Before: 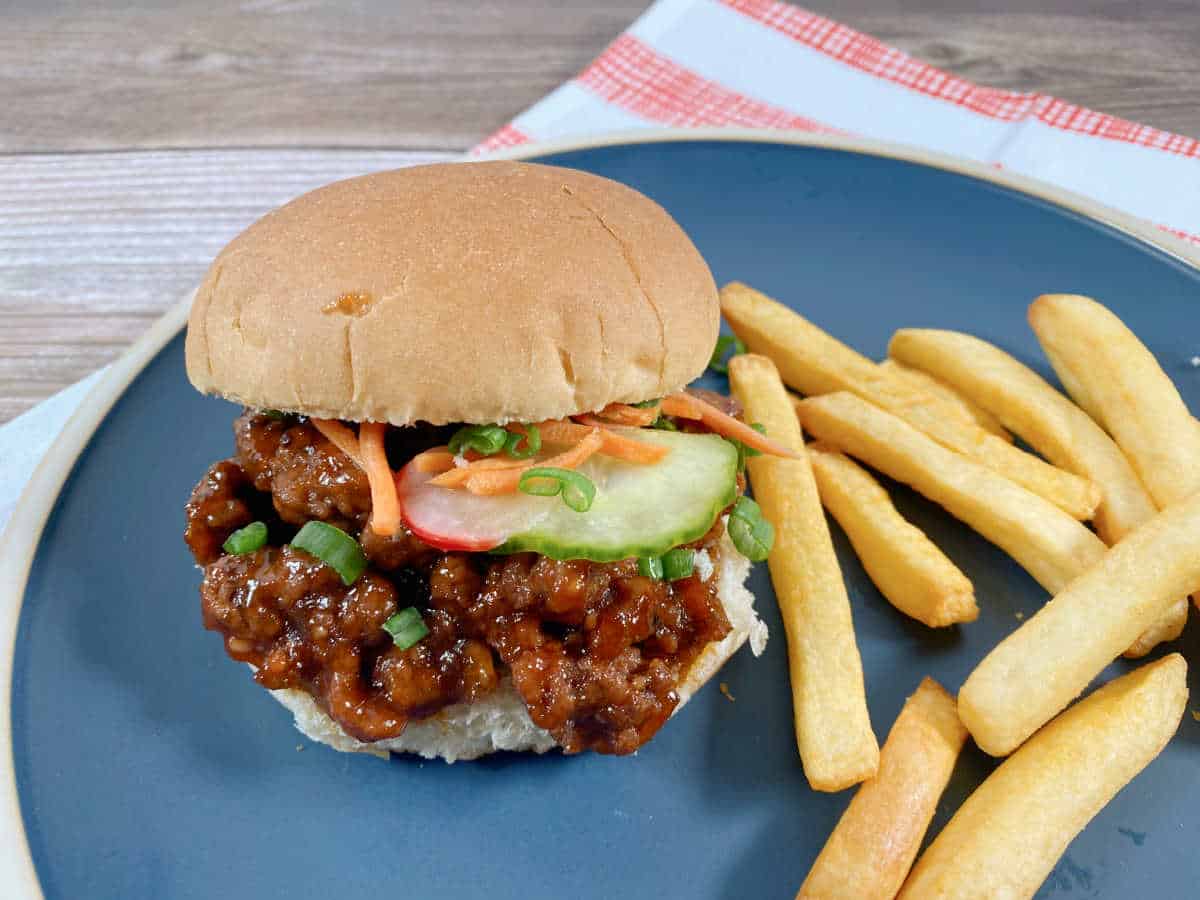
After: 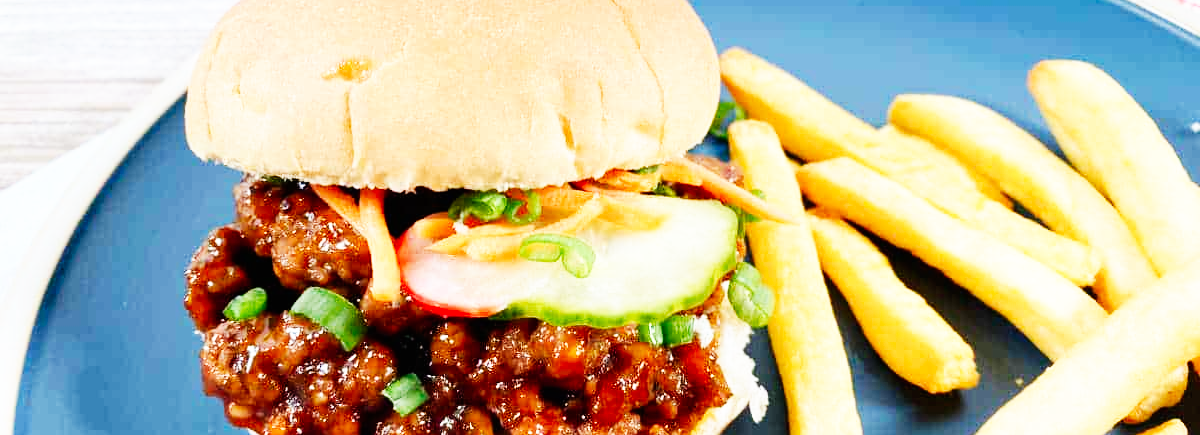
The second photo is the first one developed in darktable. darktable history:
base curve: curves: ch0 [(0, 0) (0.007, 0.004) (0.027, 0.03) (0.046, 0.07) (0.207, 0.54) (0.442, 0.872) (0.673, 0.972) (1, 1)], preserve colors none
crop and rotate: top 26.056%, bottom 25.543%
